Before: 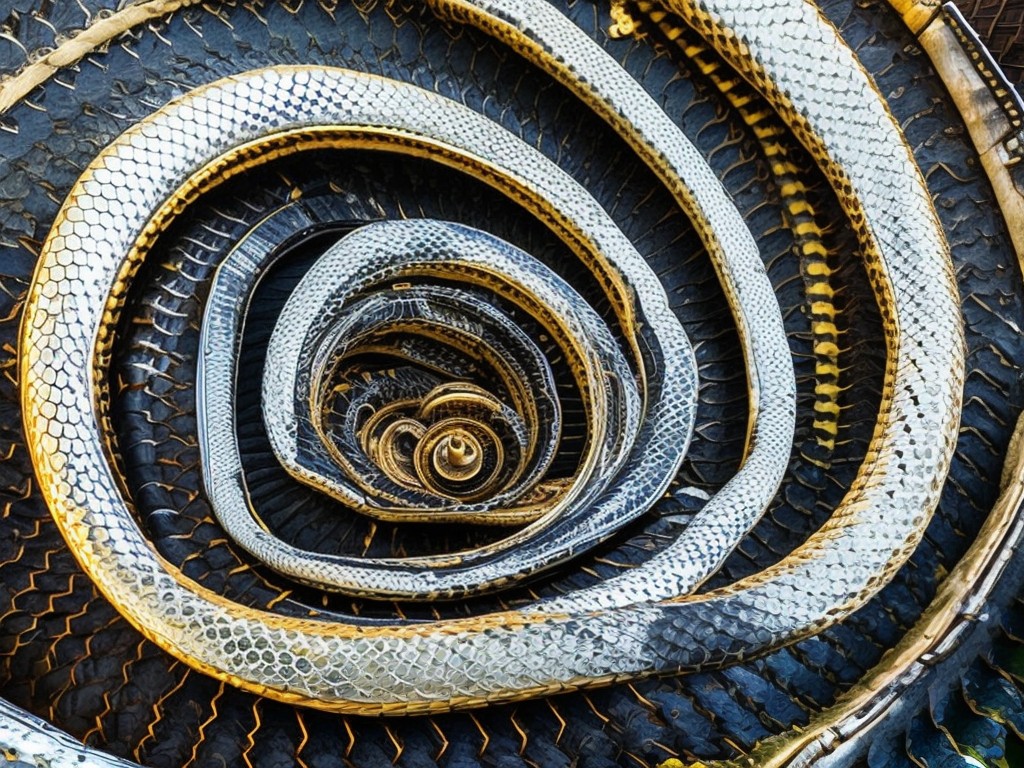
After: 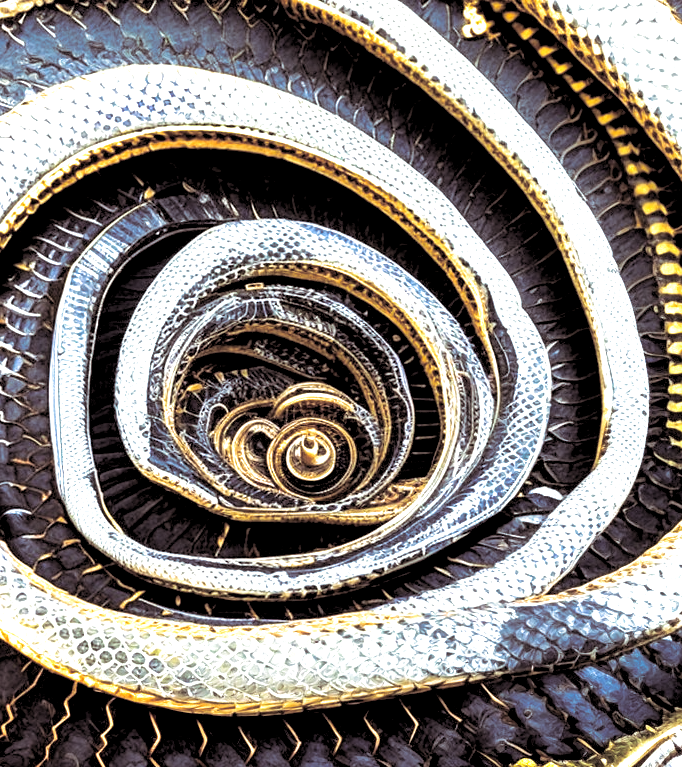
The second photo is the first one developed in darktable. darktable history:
crop and rotate: left 14.436%, right 18.898%
rgb levels: levels [[0.013, 0.434, 0.89], [0, 0.5, 1], [0, 0.5, 1]]
exposure: black level correction 0, exposure 1.1 EV, compensate exposure bias true, compensate highlight preservation false
levels: mode automatic, gray 50.8%
split-toning: shadows › saturation 0.24, highlights › hue 54°, highlights › saturation 0.24
